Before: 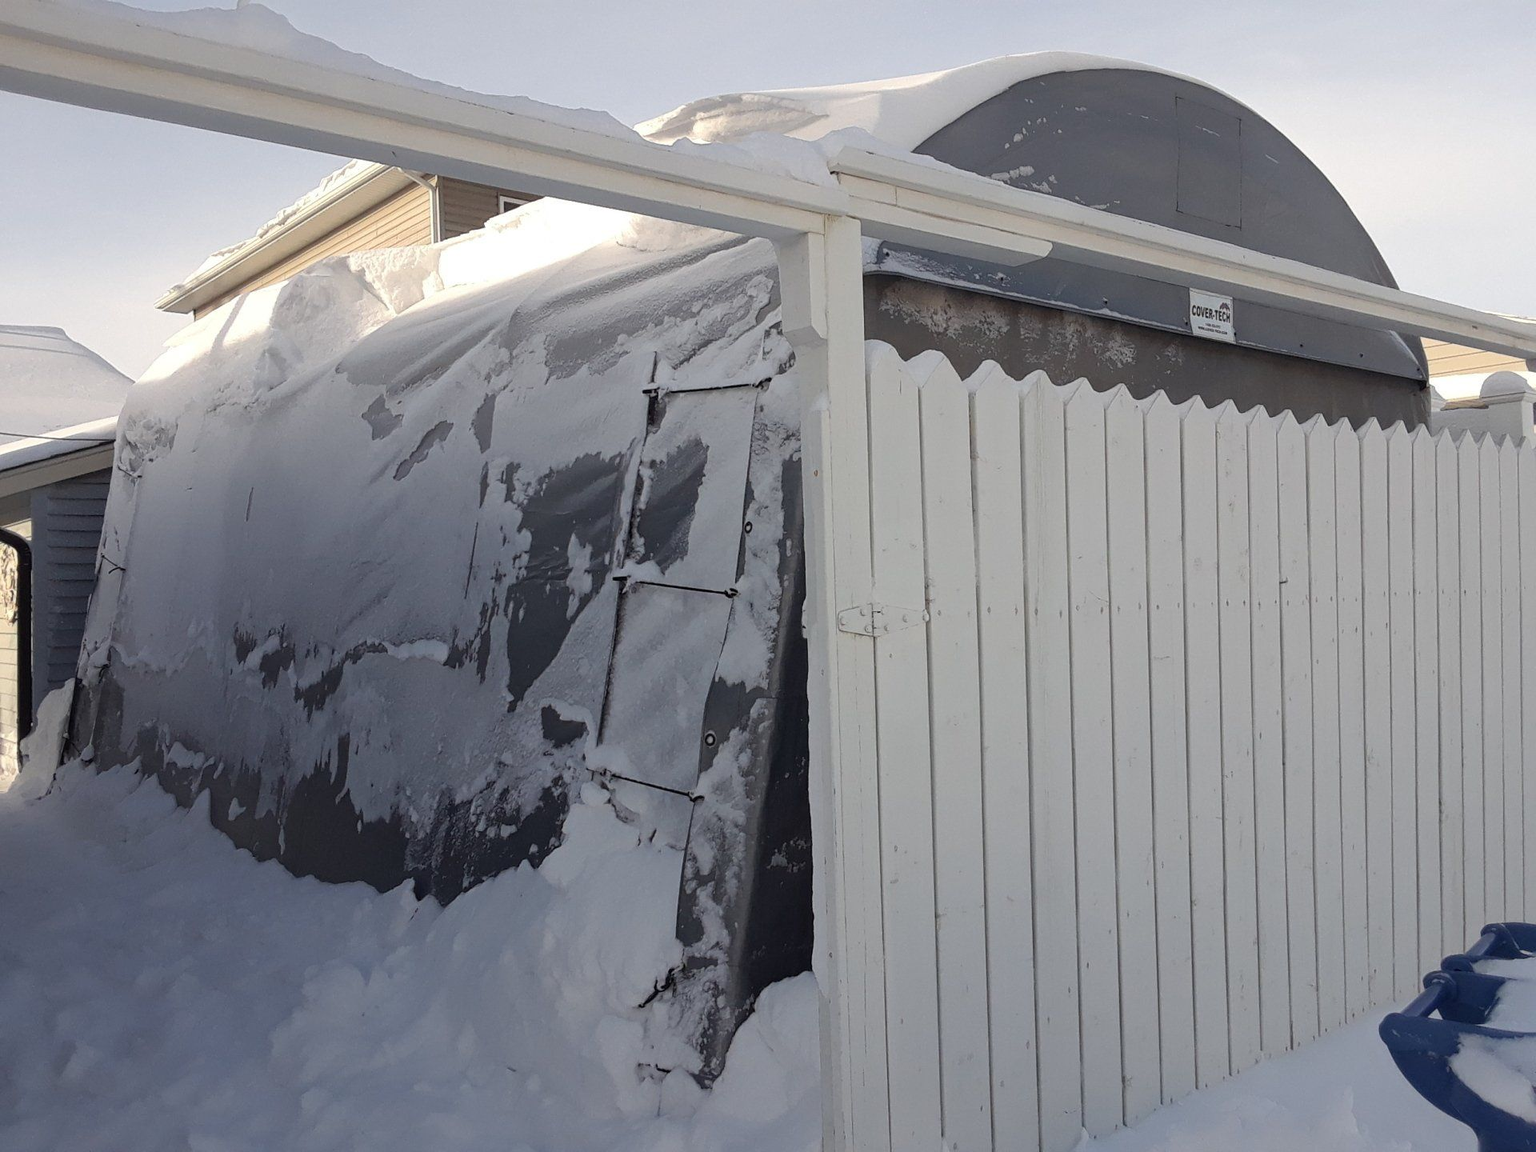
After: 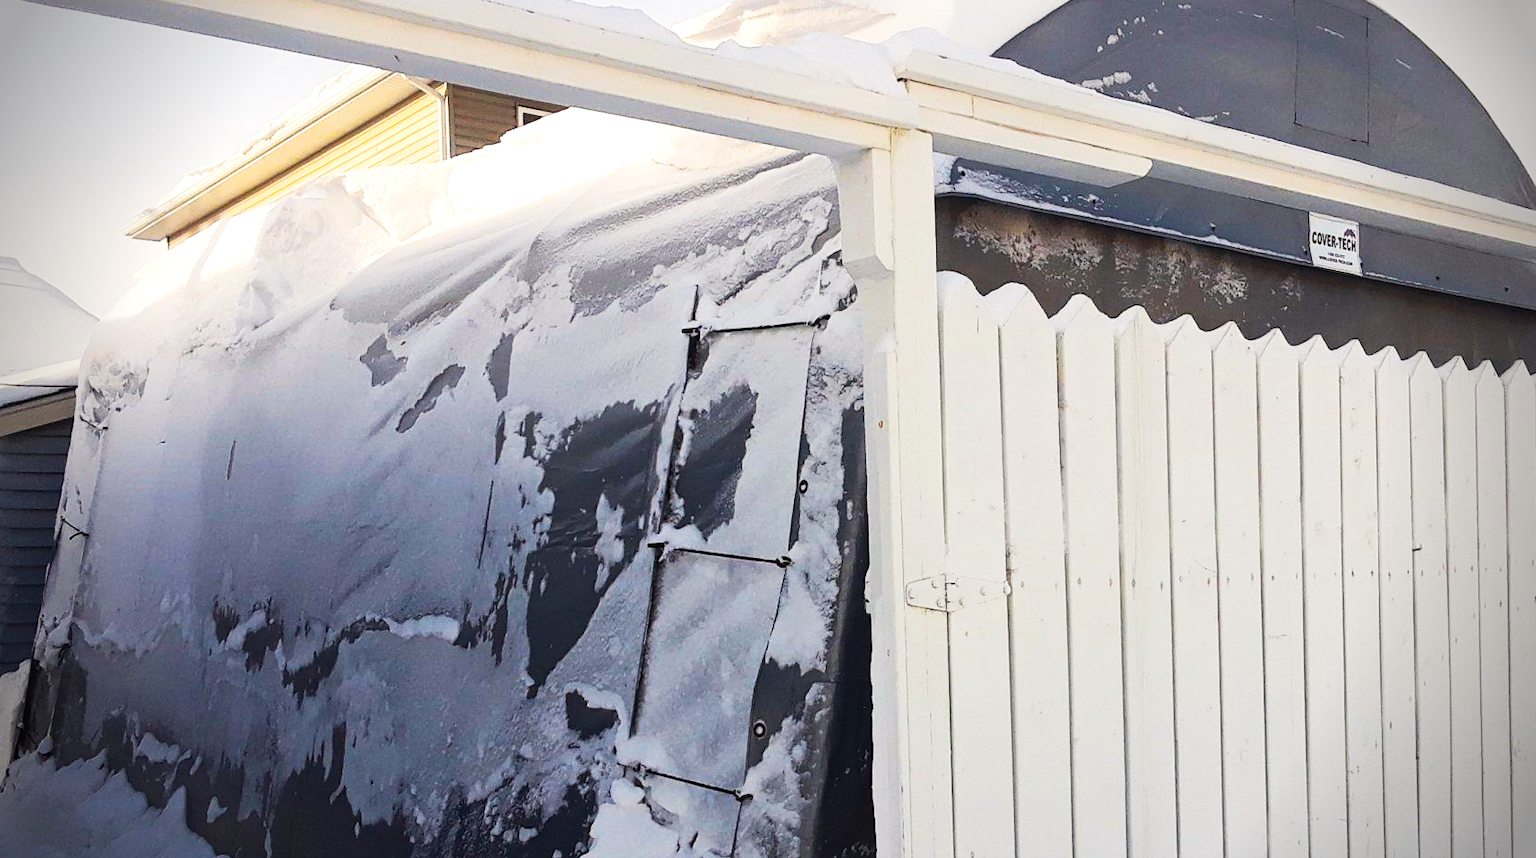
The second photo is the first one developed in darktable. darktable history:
color balance rgb: highlights gain › chroma 2.02%, highlights gain › hue 72.57°, linear chroma grading › shadows 10.521%, linear chroma grading › highlights 10.137%, linear chroma grading › global chroma 15.063%, linear chroma grading › mid-tones 14.557%, perceptual saturation grading › global saturation 25.205%, perceptual brilliance grading › highlights 18.065%, perceptual brilliance grading › mid-tones 32.156%, perceptual brilliance grading › shadows -31.222%, global vibrance 20%
crop: left 3.15%, top 8.978%, right 9.621%, bottom 26.009%
exposure: black level correction 0.002, exposure -0.202 EV, compensate highlight preservation false
vignetting: fall-off radius 31.23%, brightness -0.581, saturation -0.124
tone curve: curves: ch0 [(0, 0.017) (0.259, 0.344) (0.593, 0.778) (0.786, 0.931) (1, 0.999)]; ch1 [(0, 0) (0.405, 0.387) (0.442, 0.47) (0.492, 0.5) (0.511, 0.503) (0.548, 0.596) (0.7, 0.795) (1, 1)]; ch2 [(0, 0) (0.411, 0.433) (0.5, 0.504) (0.535, 0.581) (1, 1)], preserve colors none
